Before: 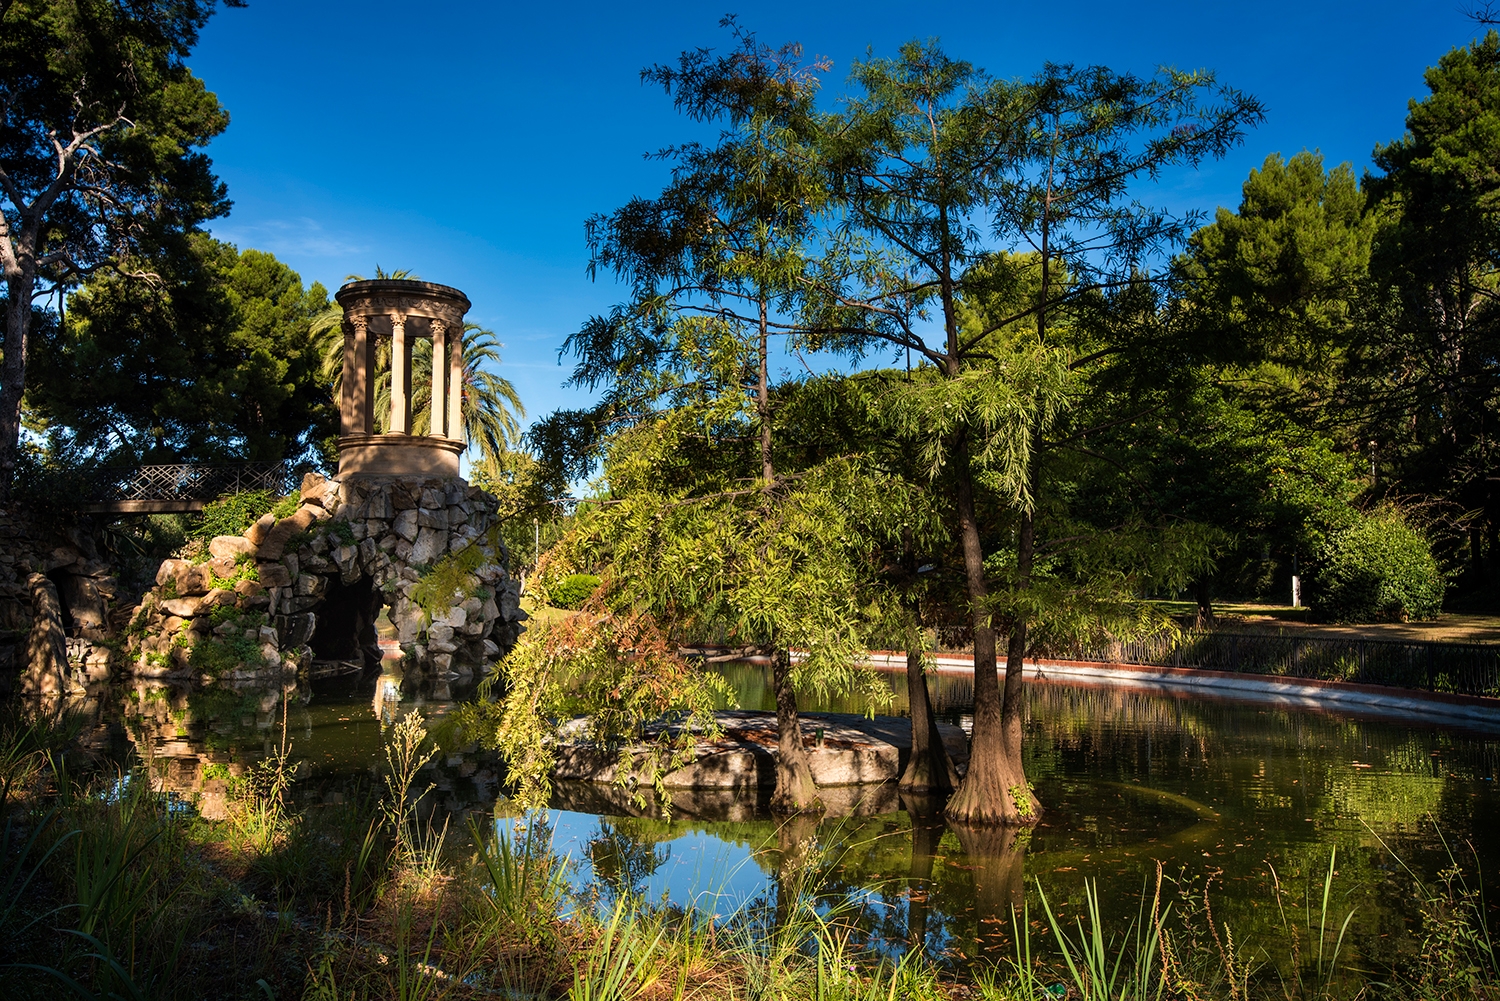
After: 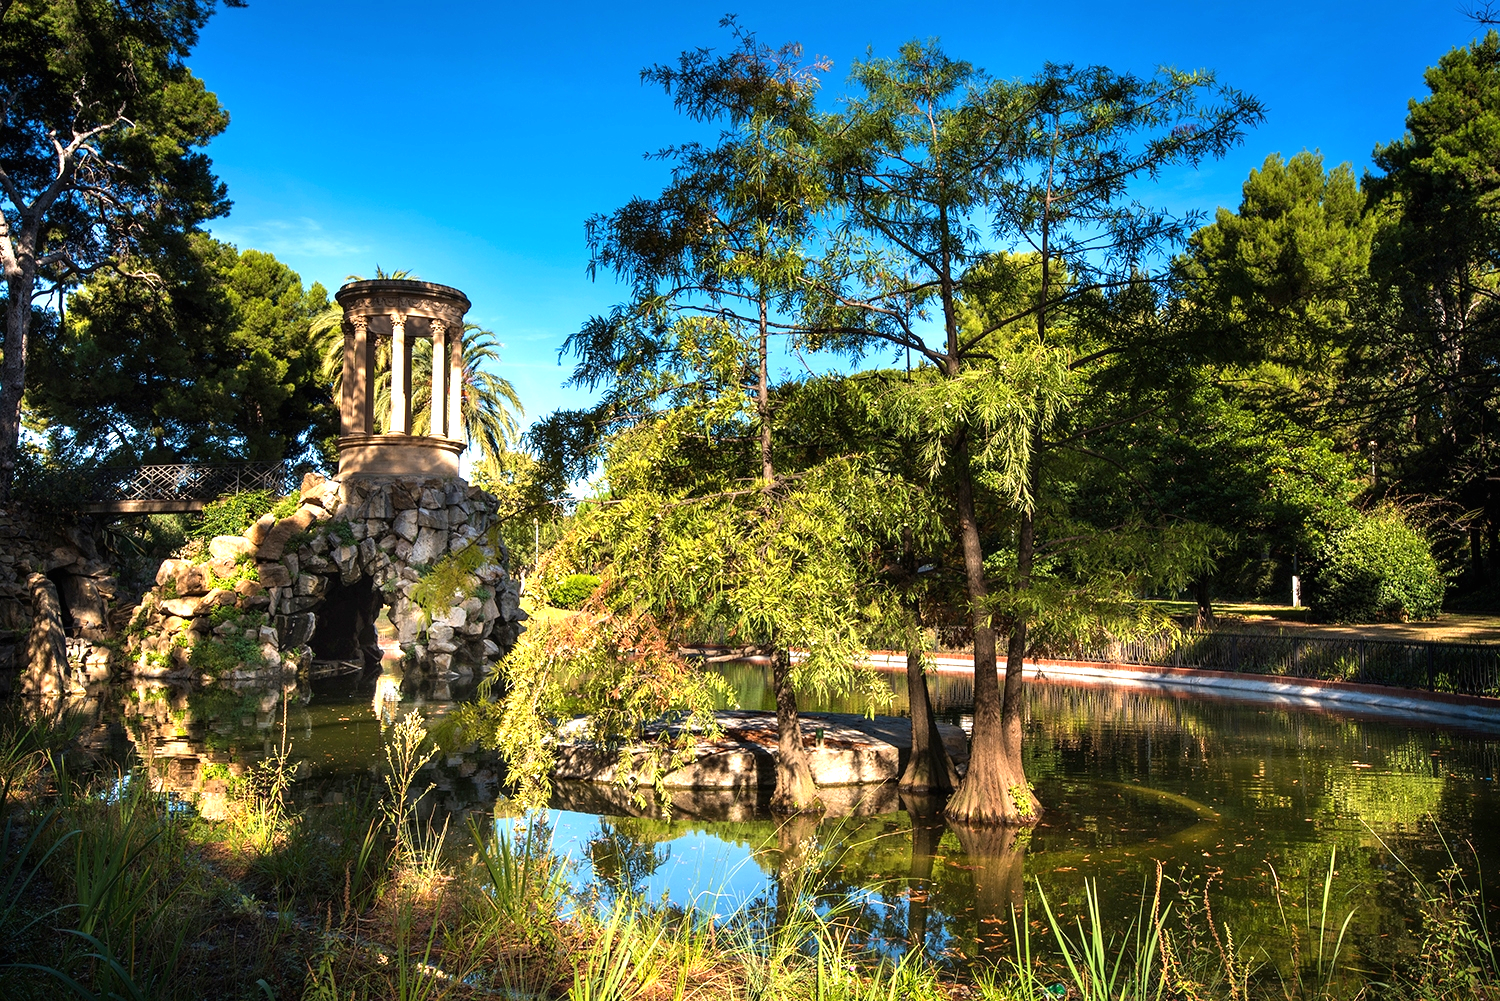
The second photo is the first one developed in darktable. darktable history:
exposure: black level correction 0, exposure 0.949 EV, compensate highlight preservation false
color calibration: illuminant same as pipeline (D50), adaptation XYZ, x 0.346, y 0.358, temperature 5022.85 K, saturation algorithm version 1 (2020)
